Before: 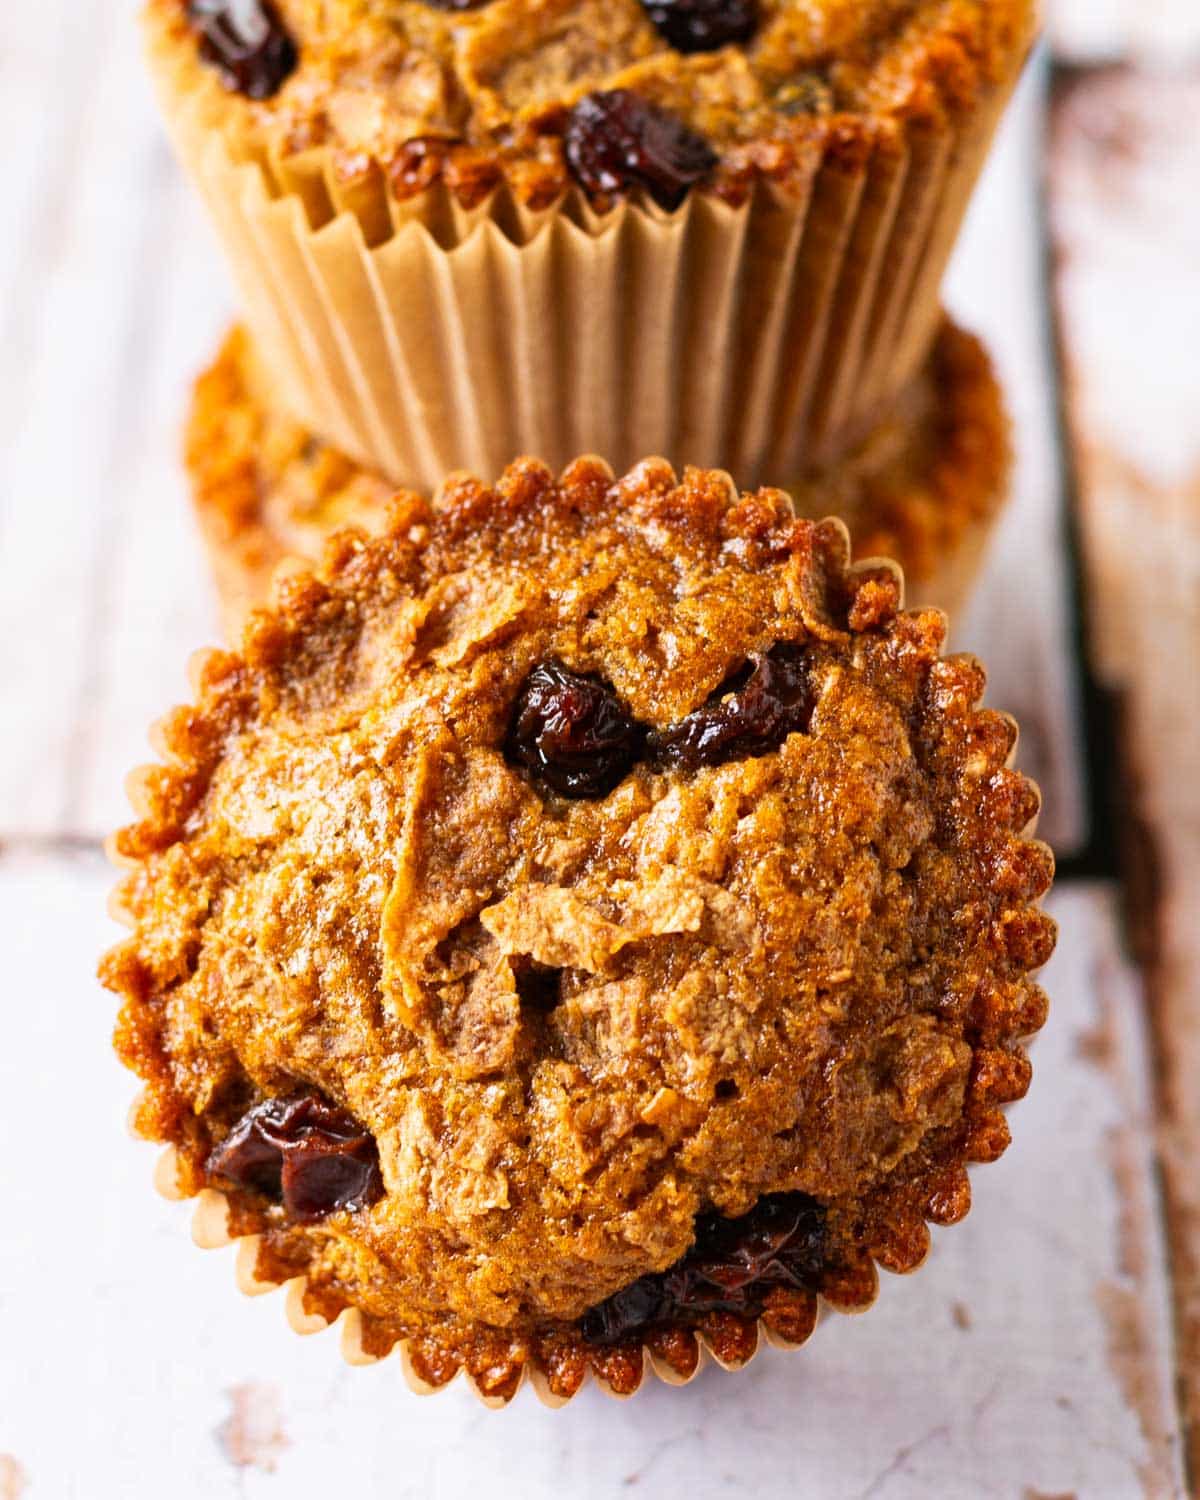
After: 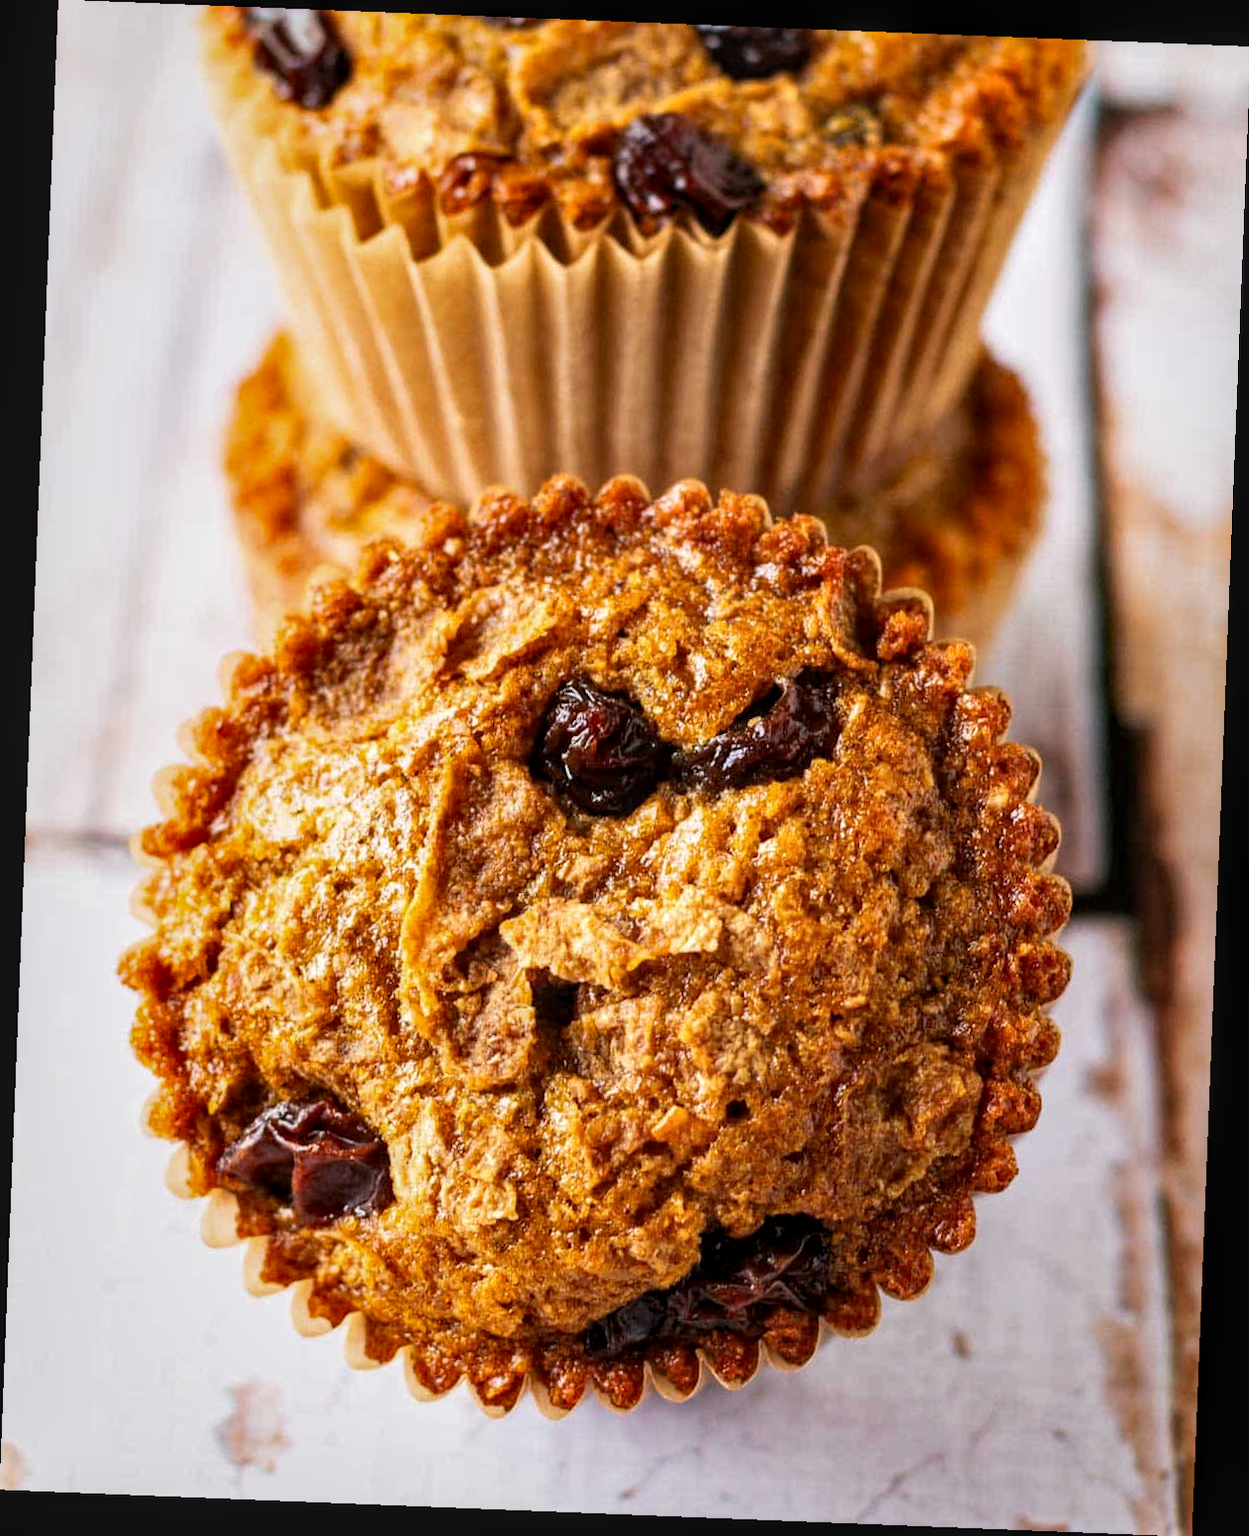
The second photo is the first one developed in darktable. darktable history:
rotate and perspective: rotation 2.27°, automatic cropping off
local contrast: on, module defaults
